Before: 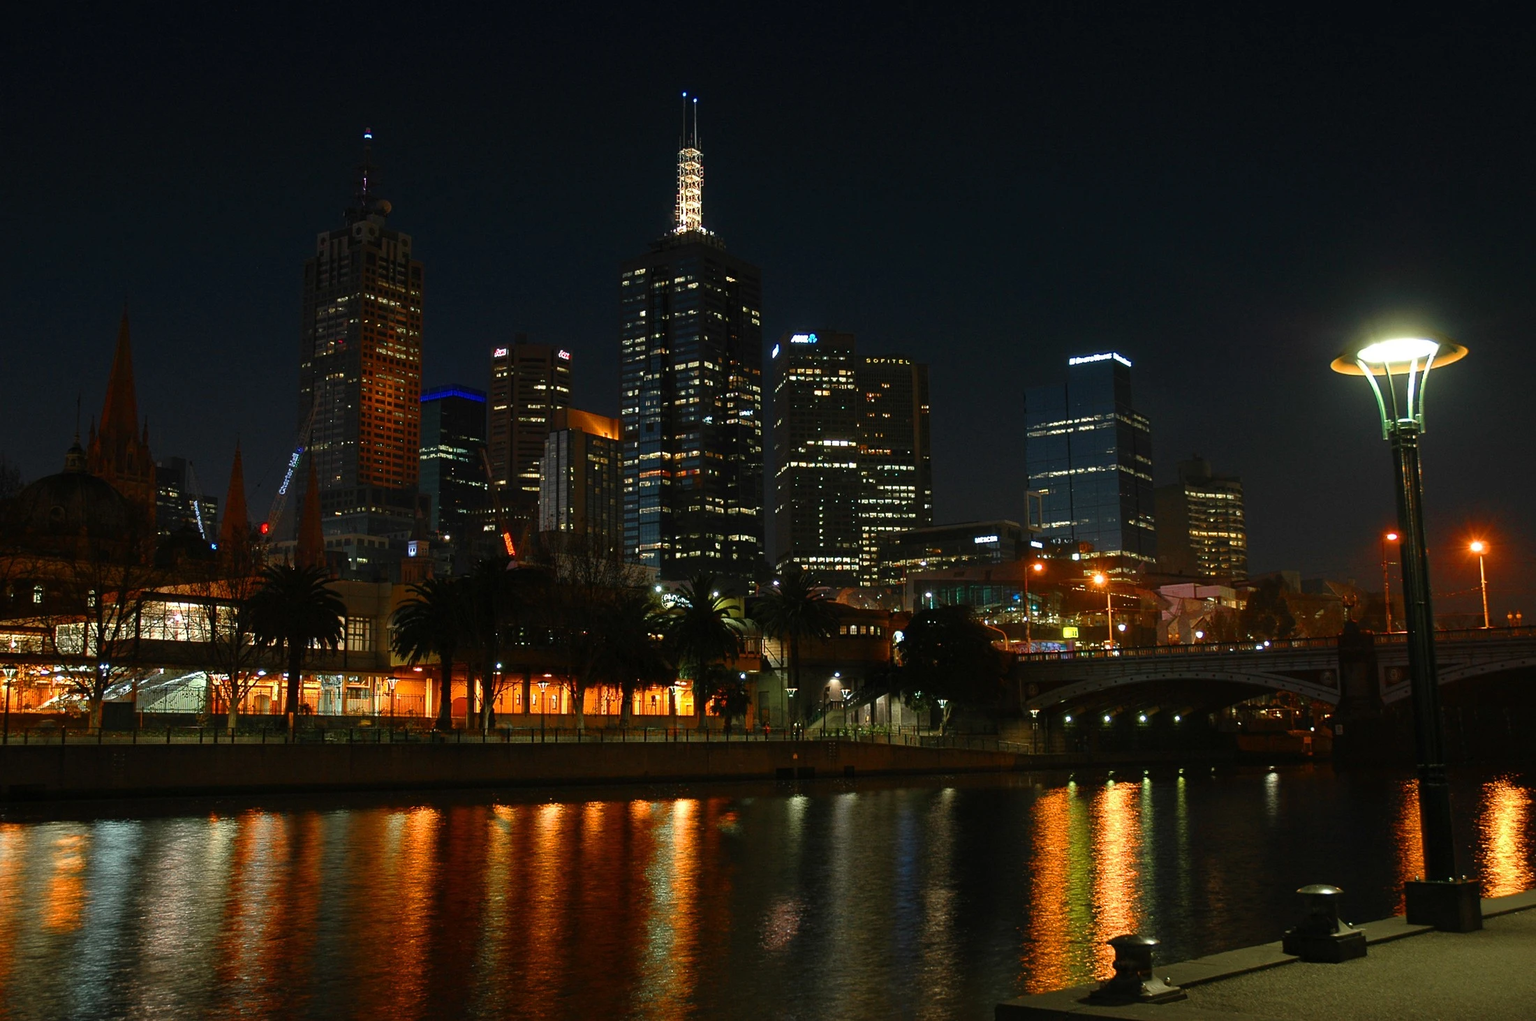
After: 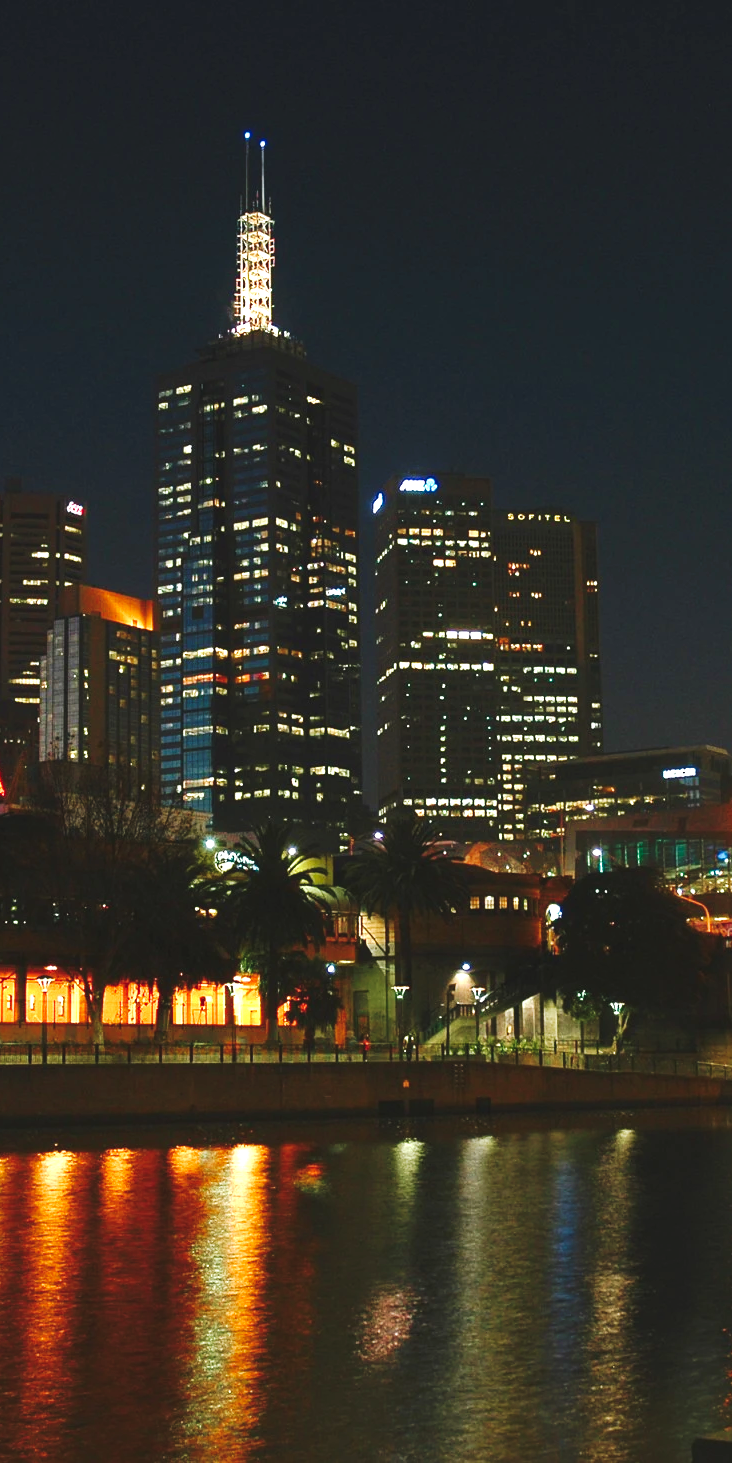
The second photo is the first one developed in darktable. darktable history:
crop: left 33.36%, right 33.36%
exposure: black level correction -0.005, exposure 1.002 EV, compensate highlight preservation false
velvia: on, module defaults
tone curve: curves: ch0 [(0, 0) (0.003, 0.019) (0.011, 0.022) (0.025, 0.029) (0.044, 0.041) (0.069, 0.06) (0.1, 0.09) (0.136, 0.123) (0.177, 0.163) (0.224, 0.206) (0.277, 0.268) (0.335, 0.35) (0.399, 0.436) (0.468, 0.526) (0.543, 0.624) (0.623, 0.713) (0.709, 0.779) (0.801, 0.845) (0.898, 0.912) (1, 1)], preserve colors none
